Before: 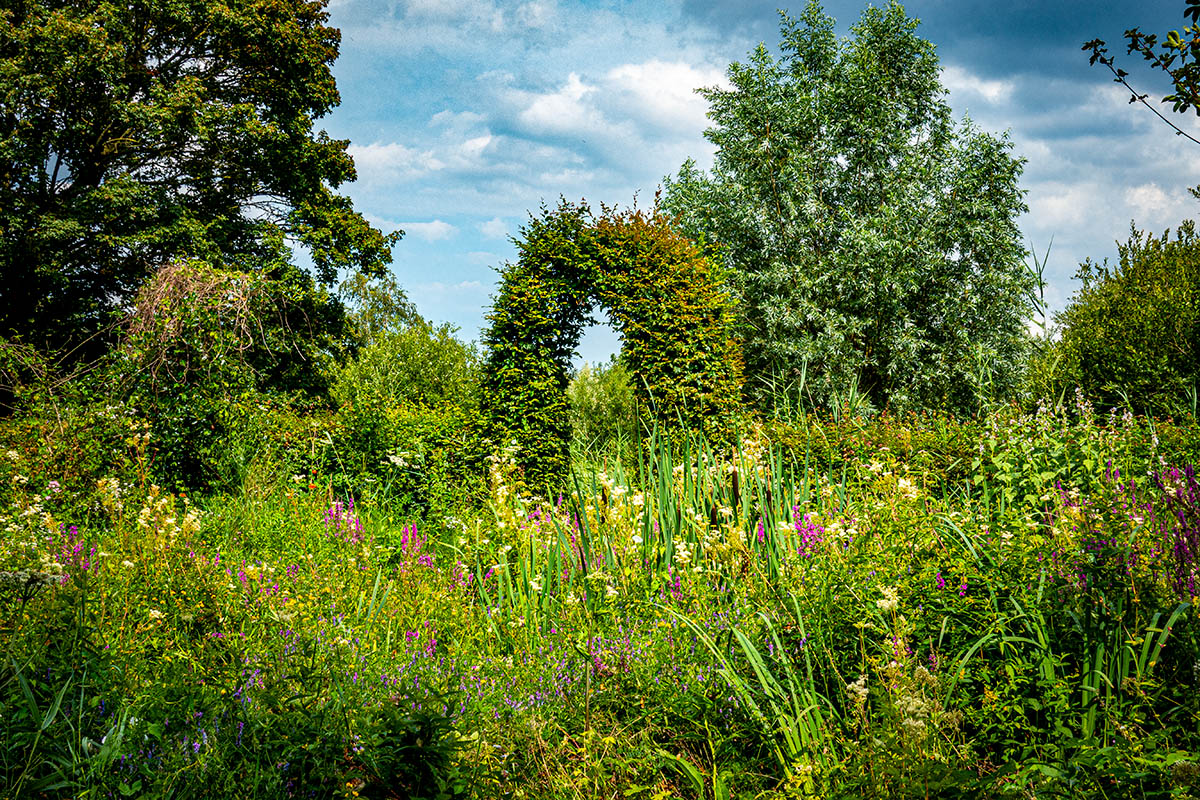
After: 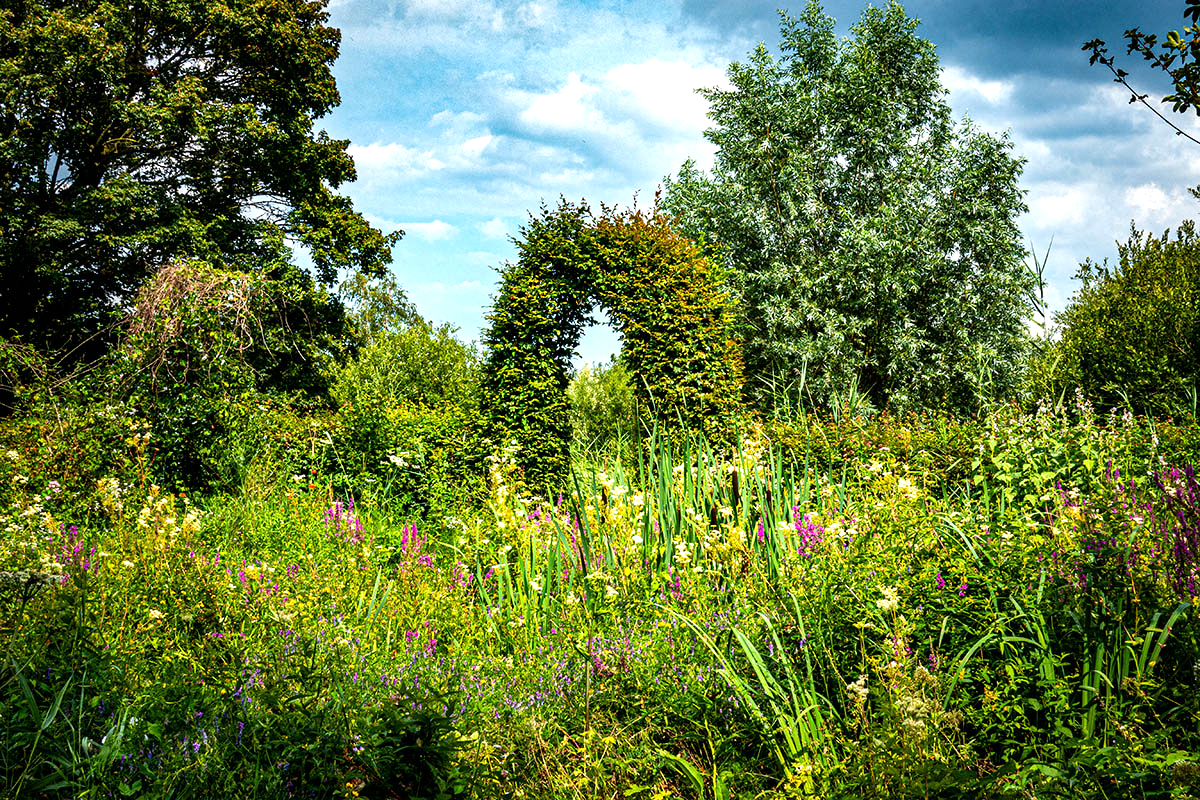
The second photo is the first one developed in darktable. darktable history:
exposure: exposure 0.131 EV, compensate highlight preservation false
tone equalizer: -8 EV -0.417 EV, -7 EV -0.389 EV, -6 EV -0.333 EV, -5 EV -0.222 EV, -3 EV 0.222 EV, -2 EV 0.333 EV, -1 EV 0.389 EV, +0 EV 0.417 EV, edges refinement/feathering 500, mask exposure compensation -1.57 EV, preserve details no
